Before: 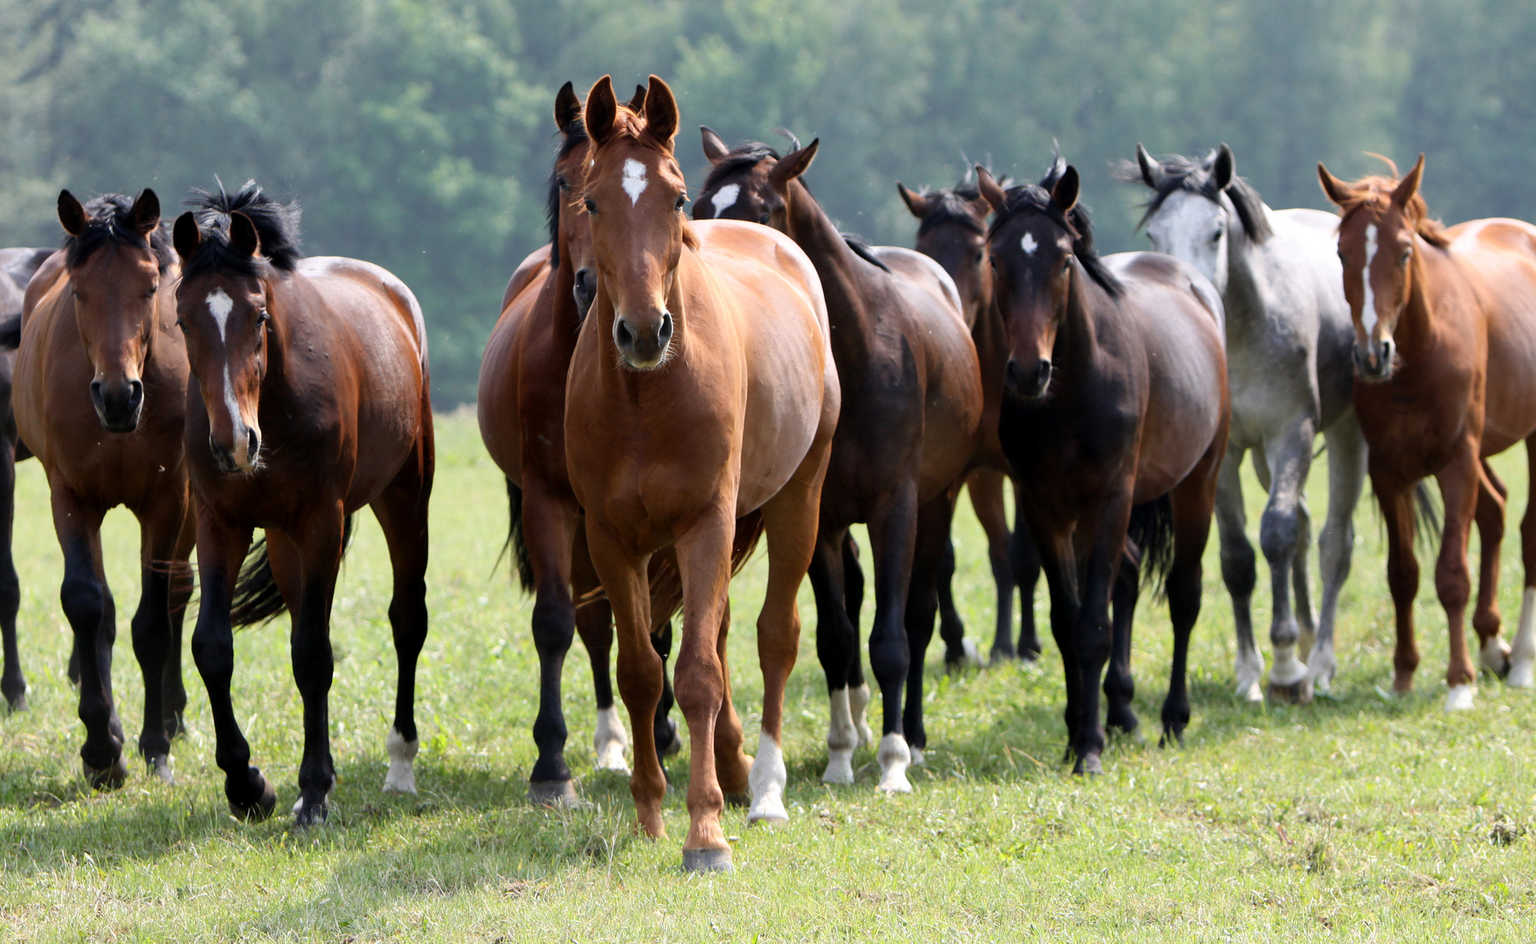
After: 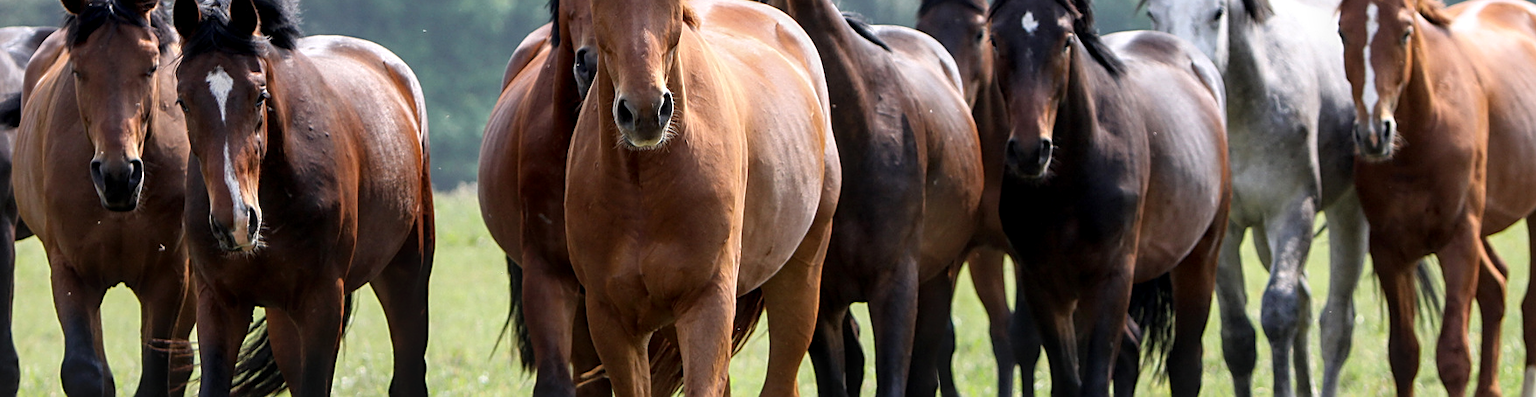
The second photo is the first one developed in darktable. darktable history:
crop and rotate: top 23.576%, bottom 34.239%
sharpen: on, module defaults
local contrast: detail 130%
